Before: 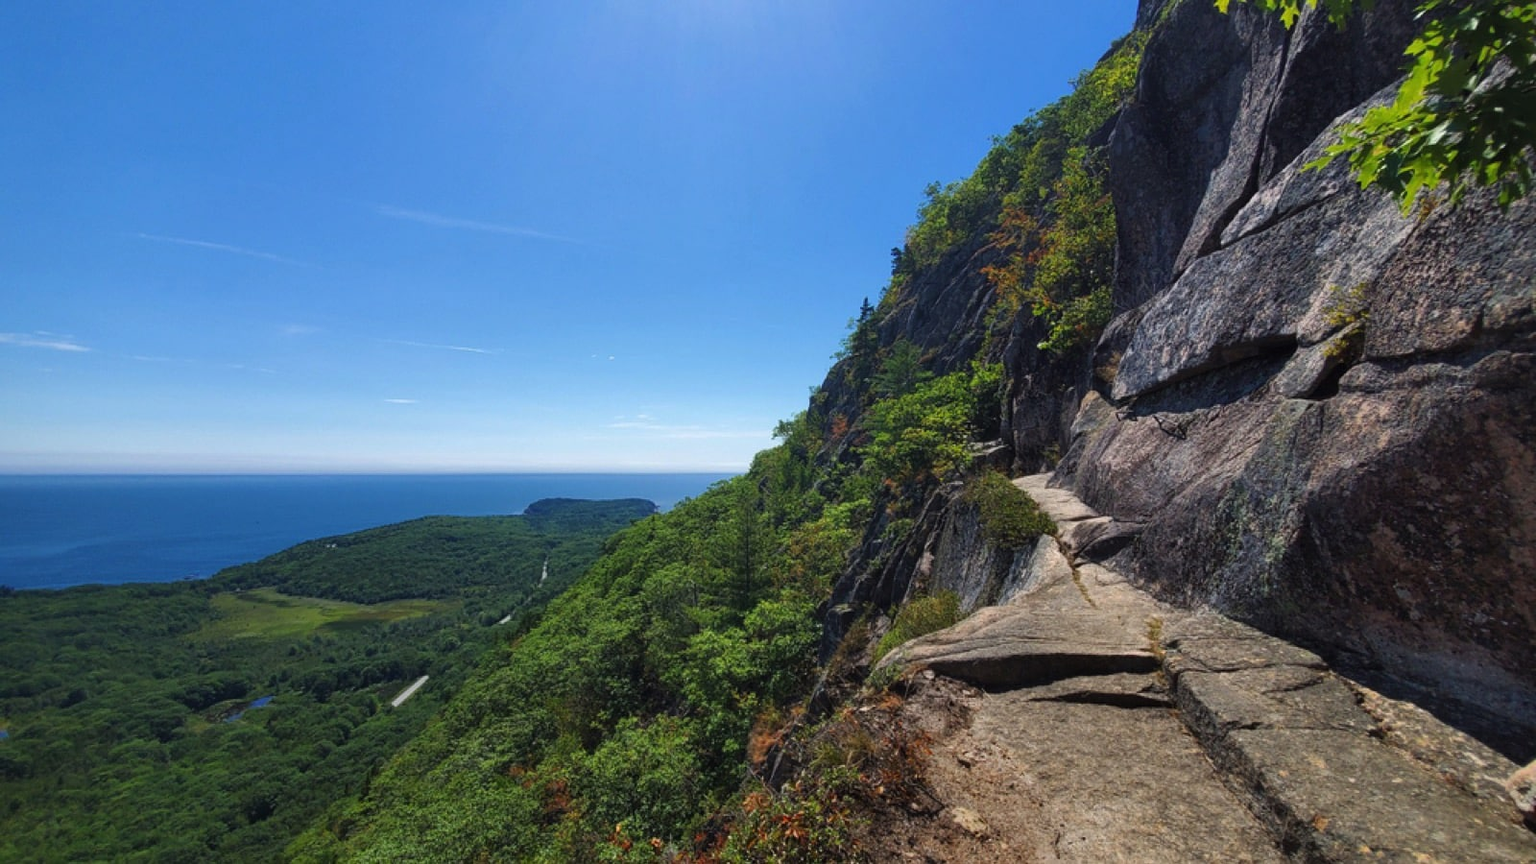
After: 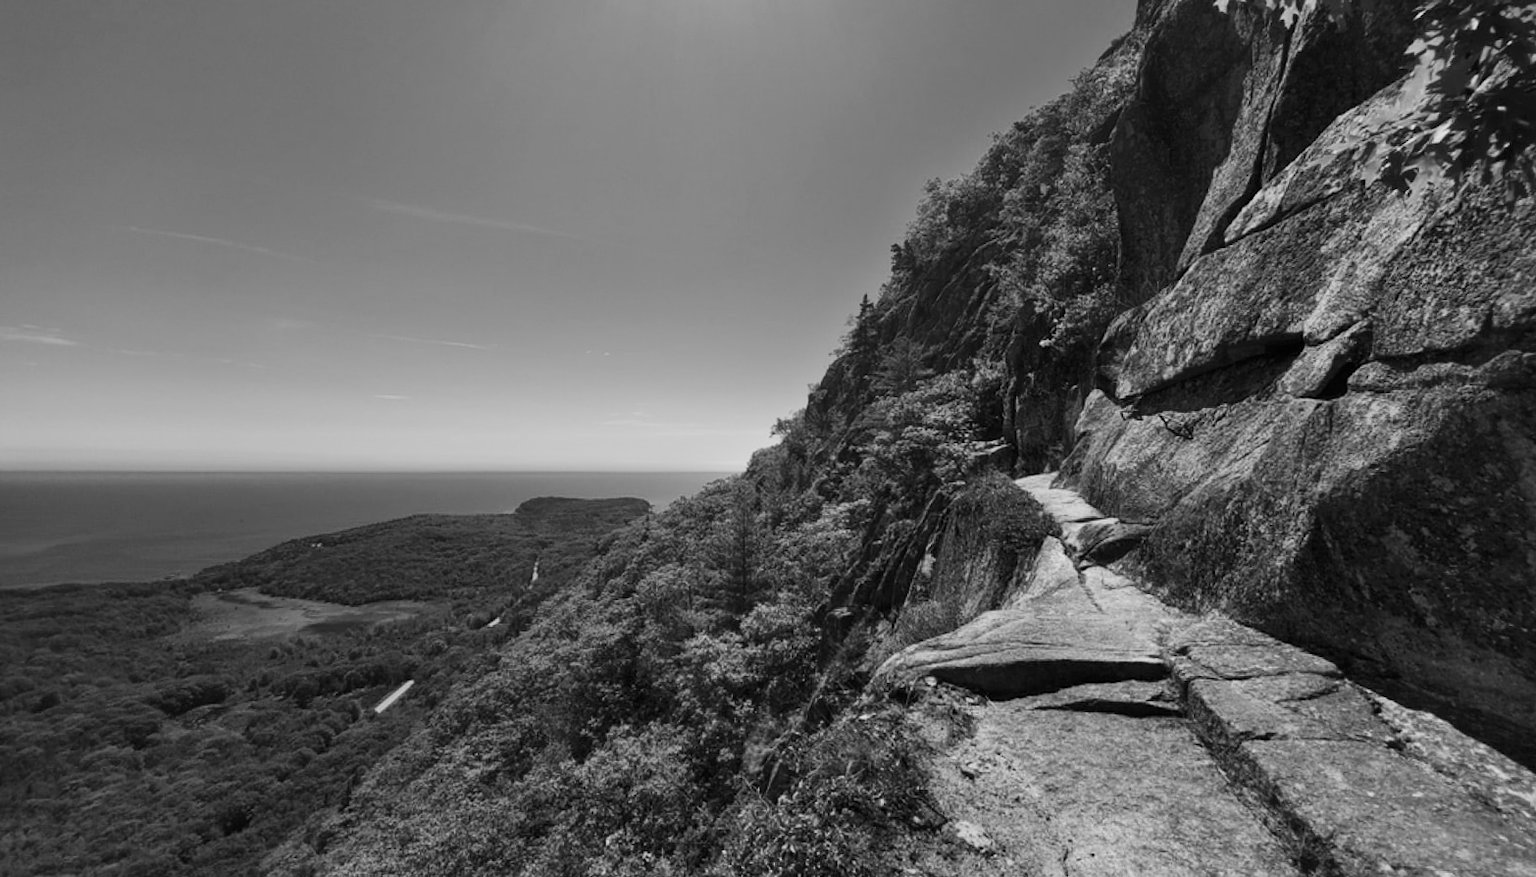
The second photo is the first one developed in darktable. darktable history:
contrast brightness saturation: contrast 0.22
monochrome: a 26.22, b 42.67, size 0.8
rotate and perspective: rotation 0.226°, lens shift (vertical) -0.042, crop left 0.023, crop right 0.982, crop top 0.006, crop bottom 0.994
